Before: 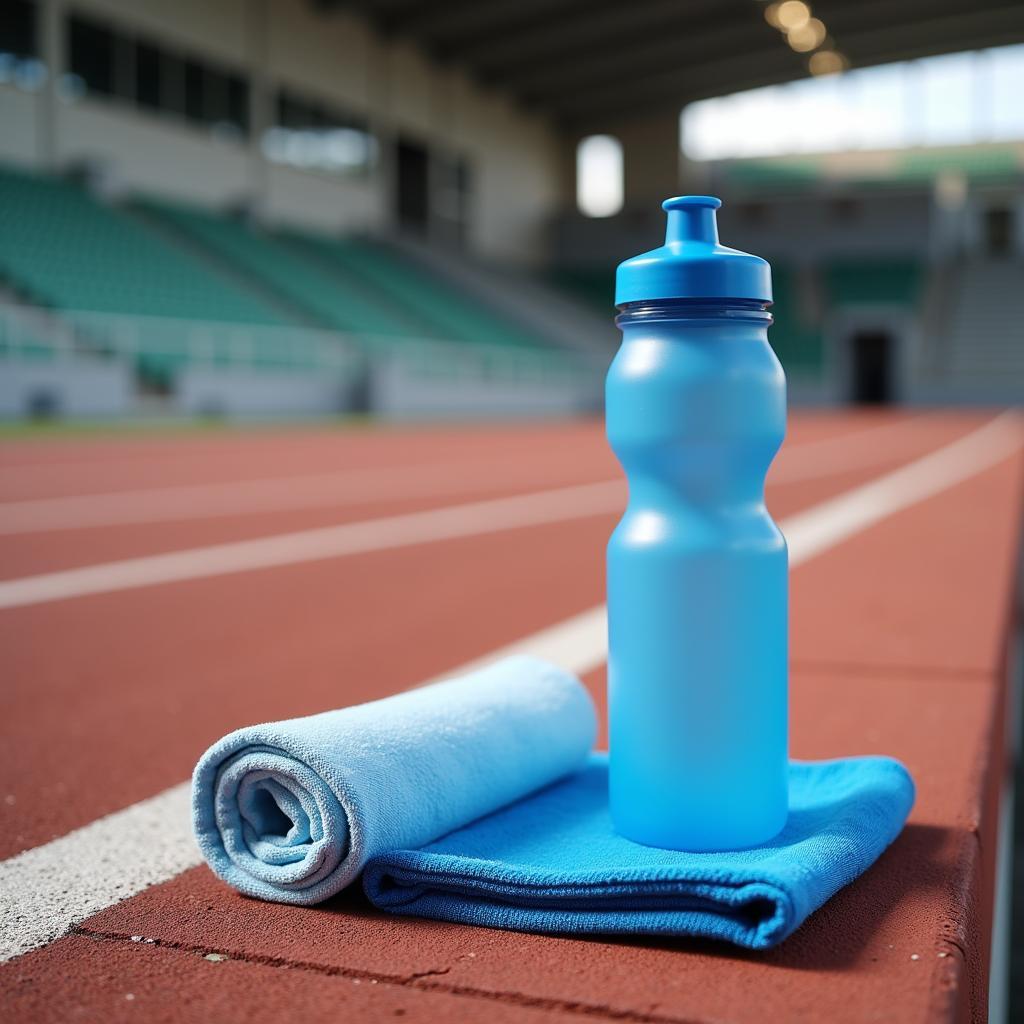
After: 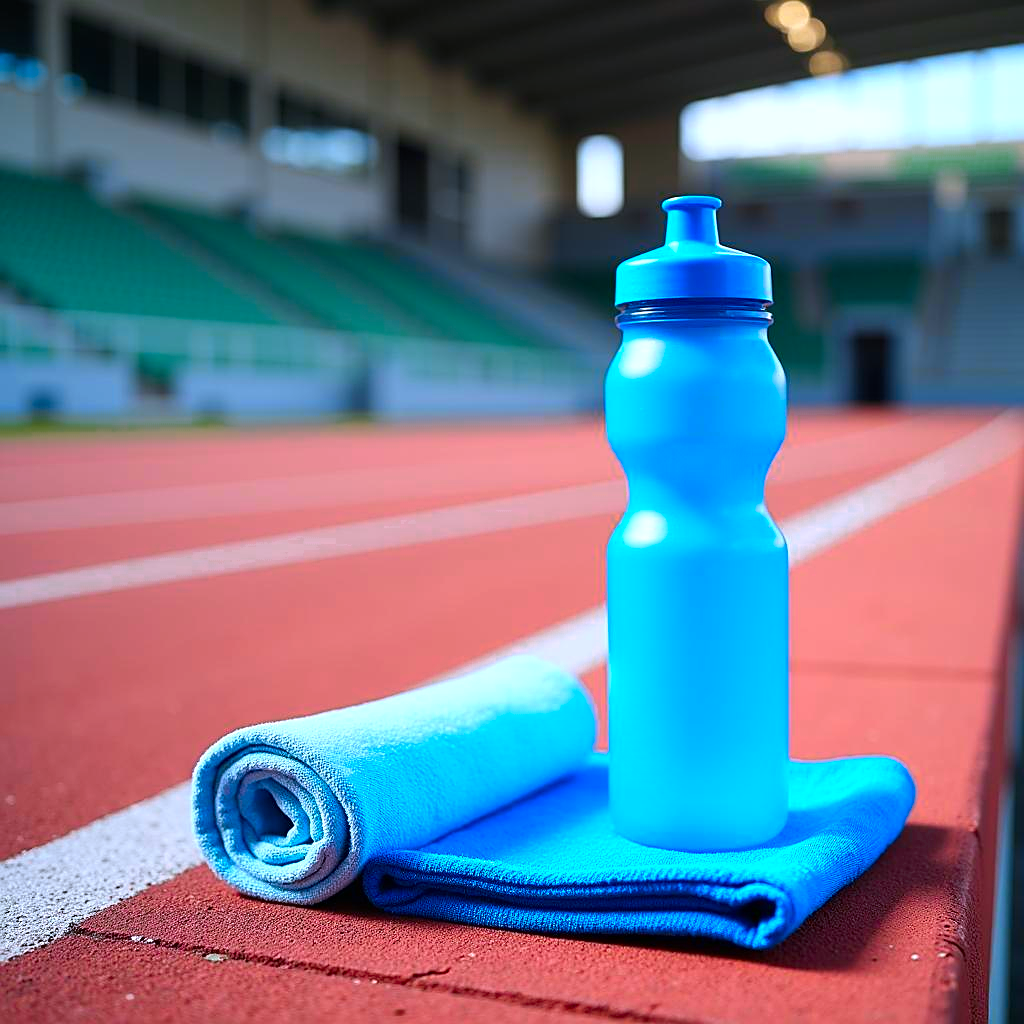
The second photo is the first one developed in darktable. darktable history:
color zones: curves: ch0 [(0.099, 0.624) (0.257, 0.596) (0.384, 0.376) (0.529, 0.492) (0.697, 0.564) (0.768, 0.532) (0.908, 0.644)]; ch1 [(0.112, 0.564) (0.254, 0.612) (0.432, 0.676) (0.592, 0.456) (0.743, 0.684) (0.888, 0.536)]; ch2 [(0.25, 0.5) (0.469, 0.36) (0.75, 0.5)]
color calibration: gray › normalize channels true, illuminant as shot in camera, x 0.366, y 0.378, temperature 4423.7 K, gamut compression 0.021
contrast brightness saturation: brightness -0.019, saturation 0.366
sharpen: on, module defaults
